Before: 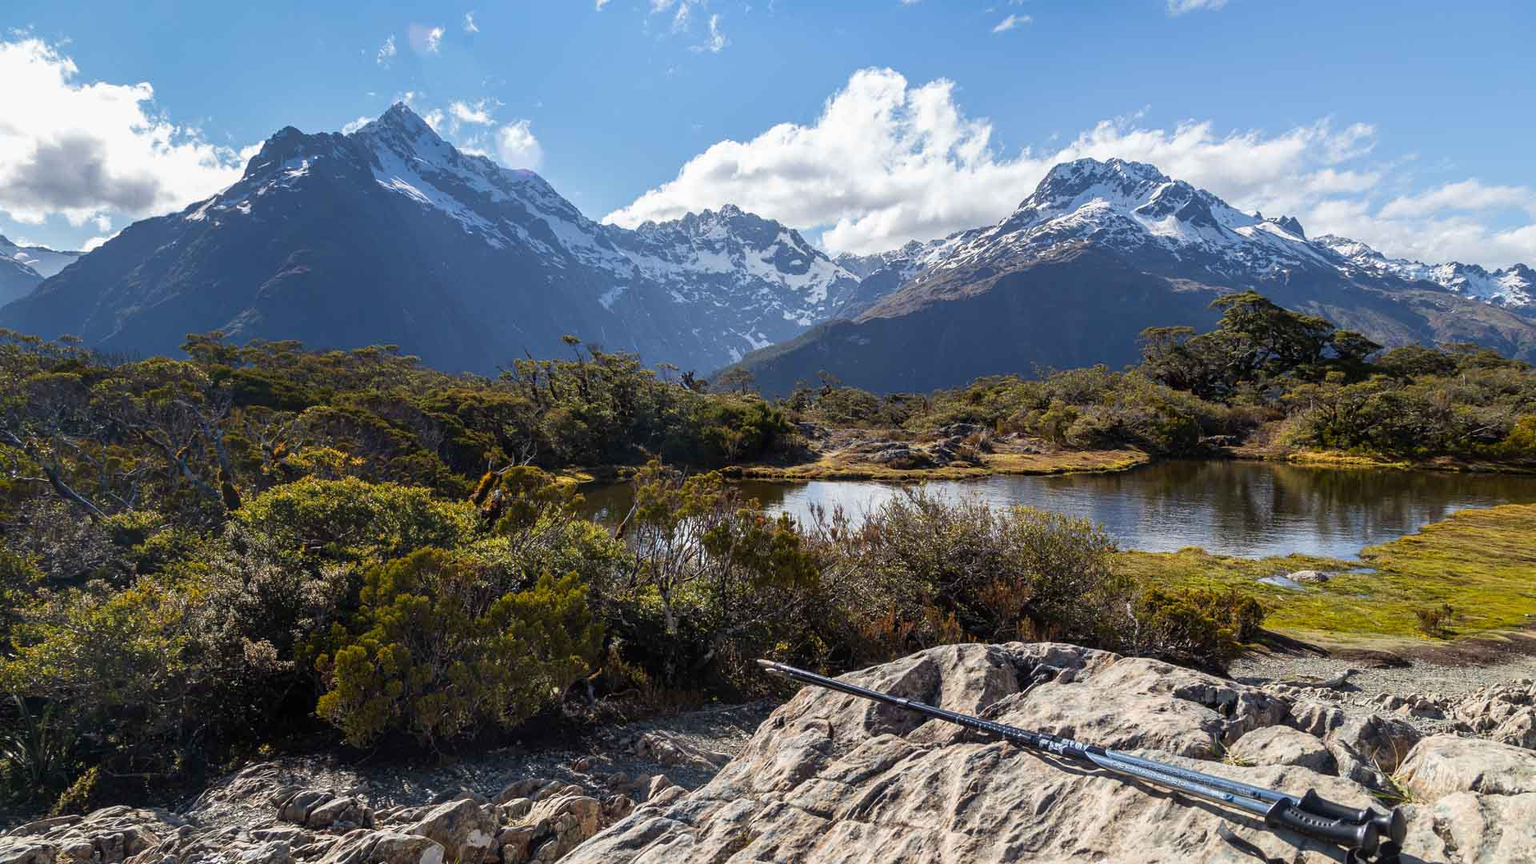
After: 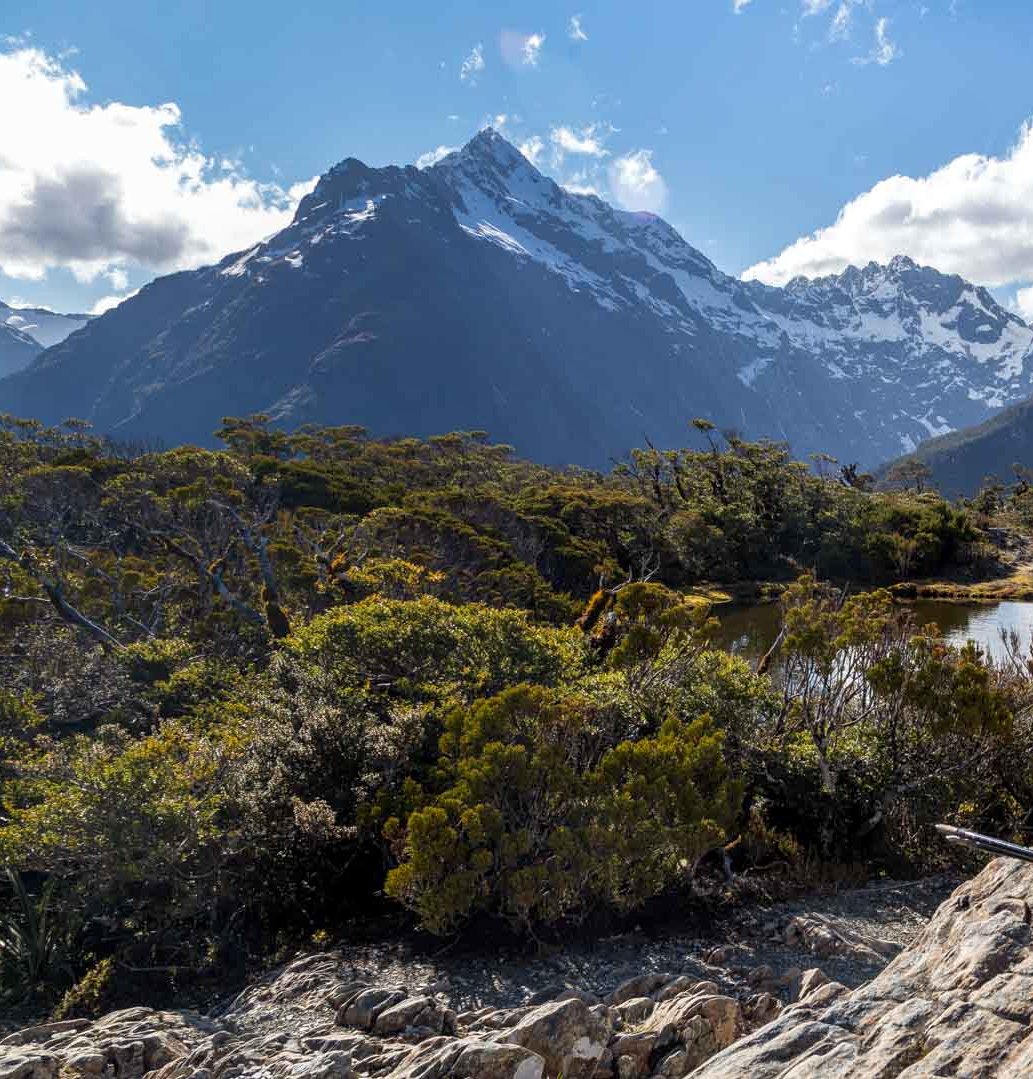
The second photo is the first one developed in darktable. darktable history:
local contrast: highlights 100%, shadows 100%, detail 120%, midtone range 0.2
crop: left 0.587%, right 45.588%, bottom 0.086%
